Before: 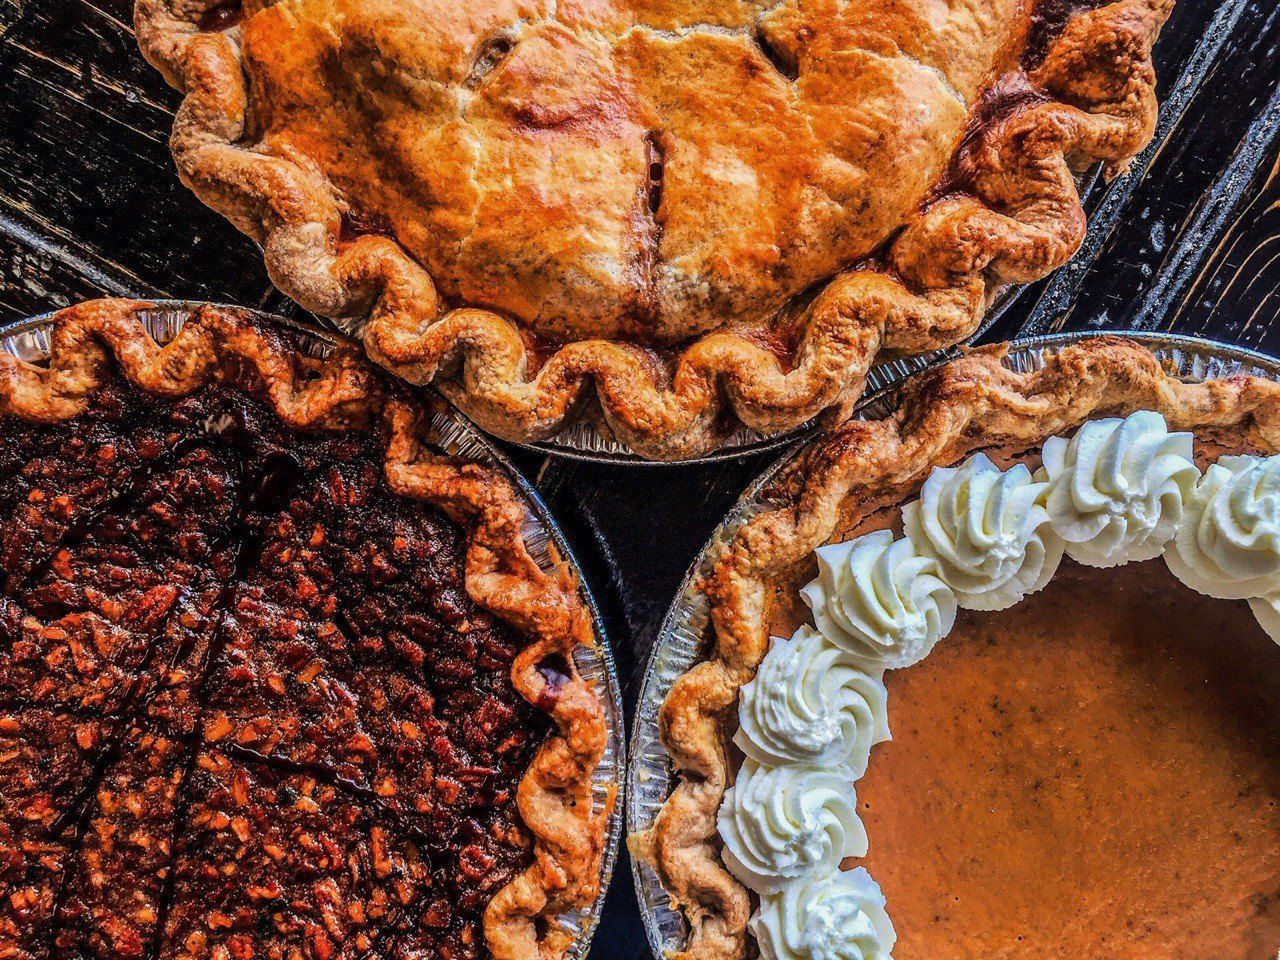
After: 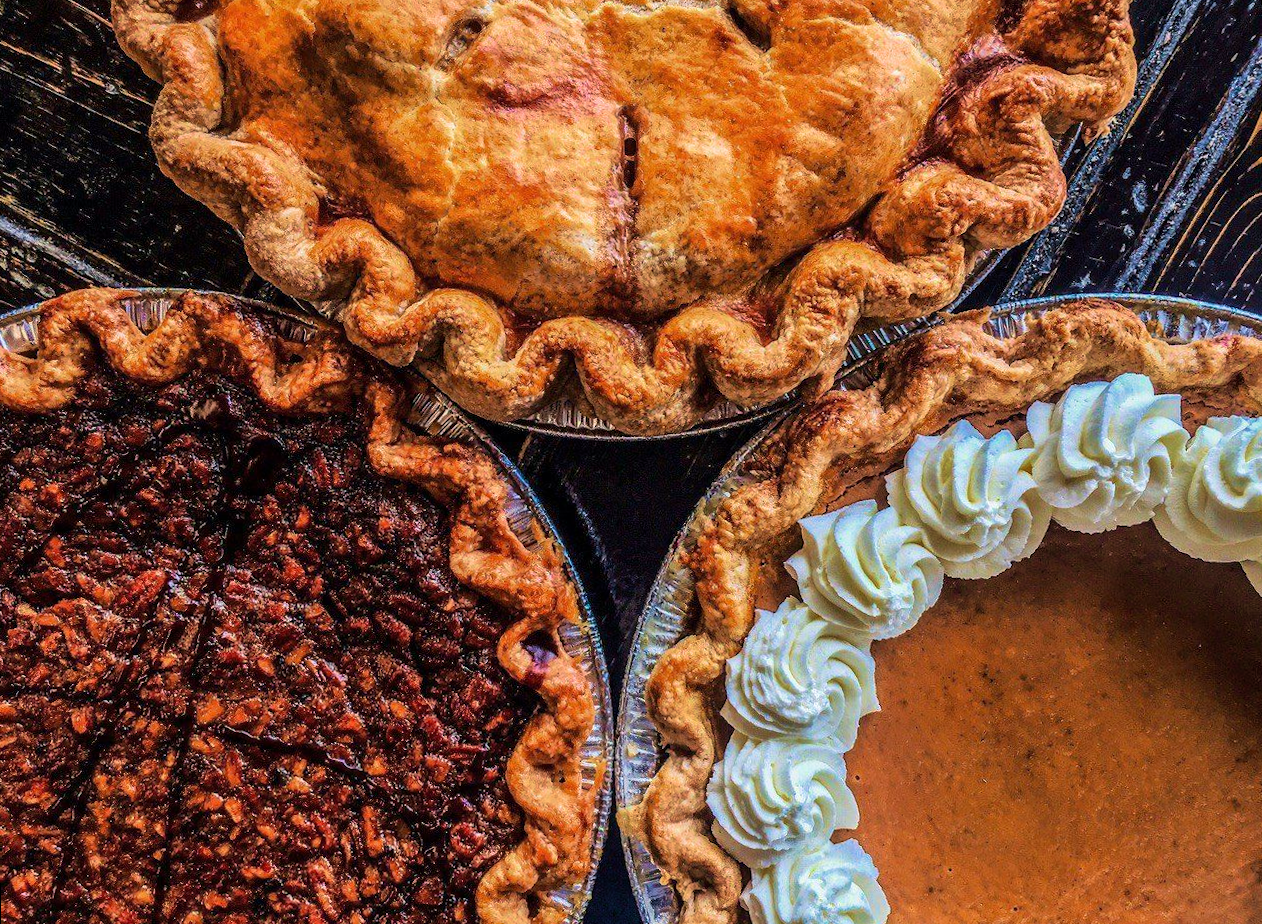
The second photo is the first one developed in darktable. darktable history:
rotate and perspective: rotation -1.32°, lens shift (horizontal) -0.031, crop left 0.015, crop right 0.985, crop top 0.047, crop bottom 0.982
exposure: compensate highlight preservation false
velvia: strength 50%
